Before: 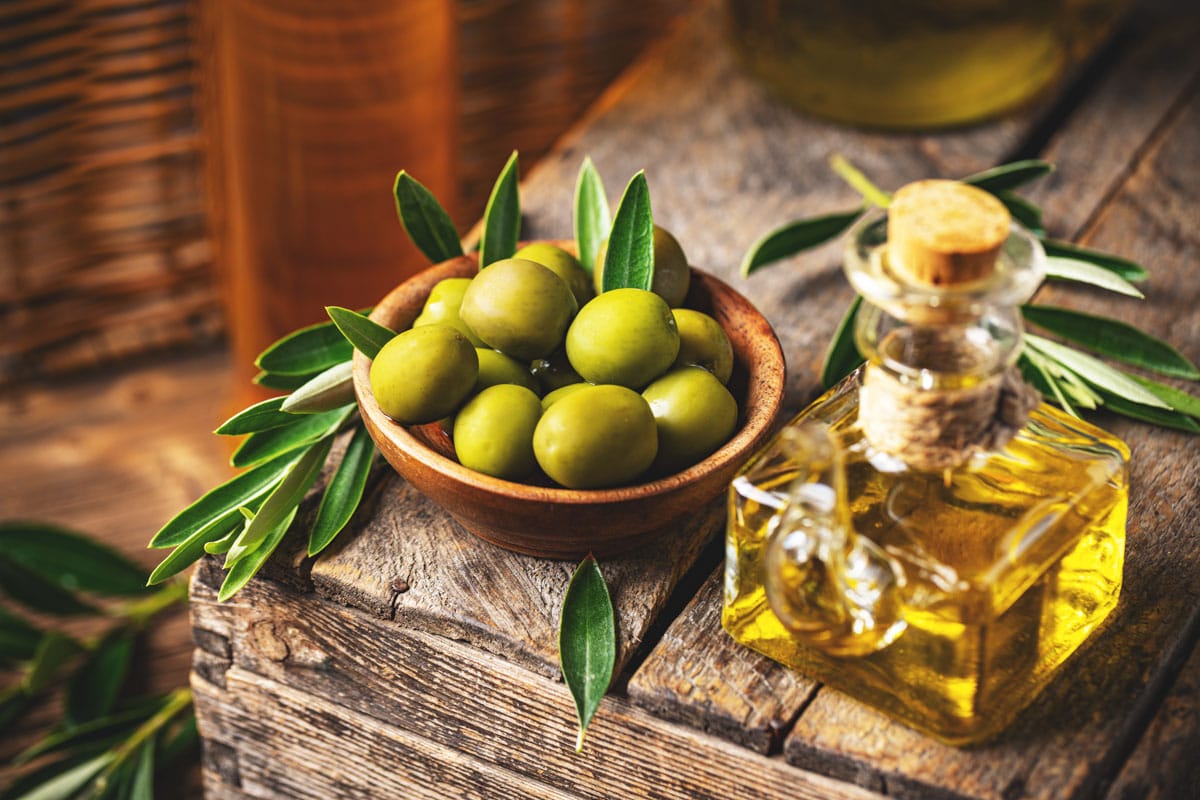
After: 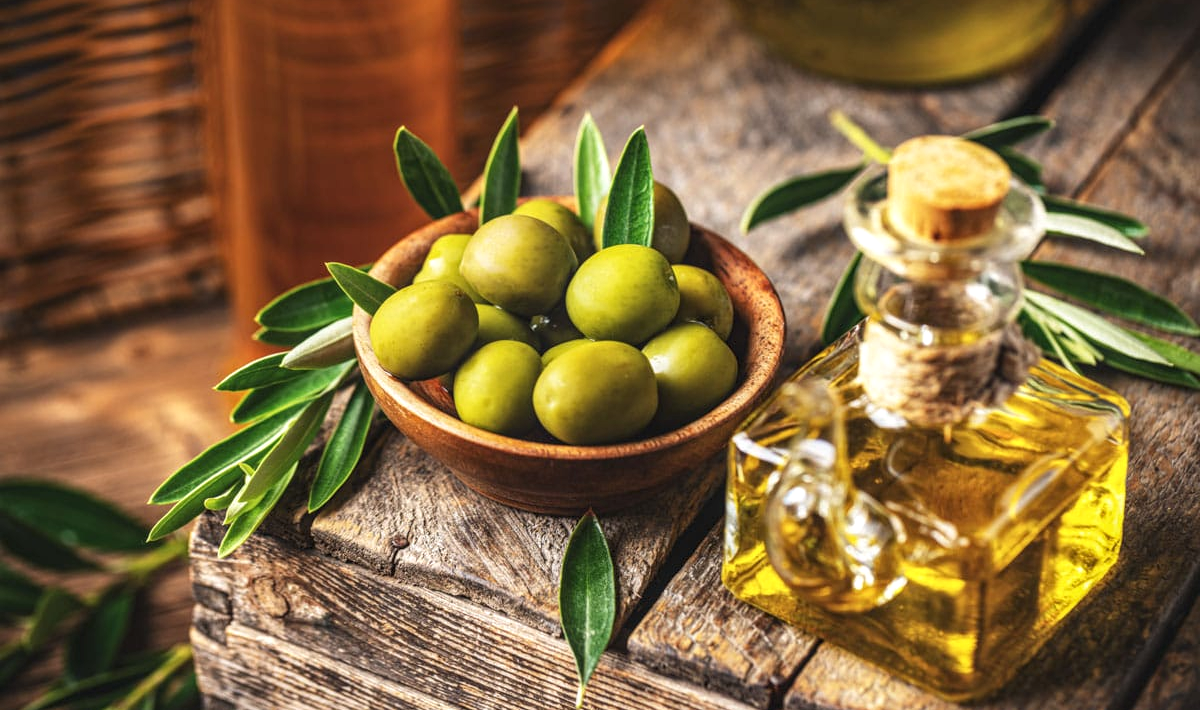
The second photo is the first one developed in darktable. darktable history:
crop and rotate: top 5.609%, bottom 5.609%
local contrast: detail 130%
